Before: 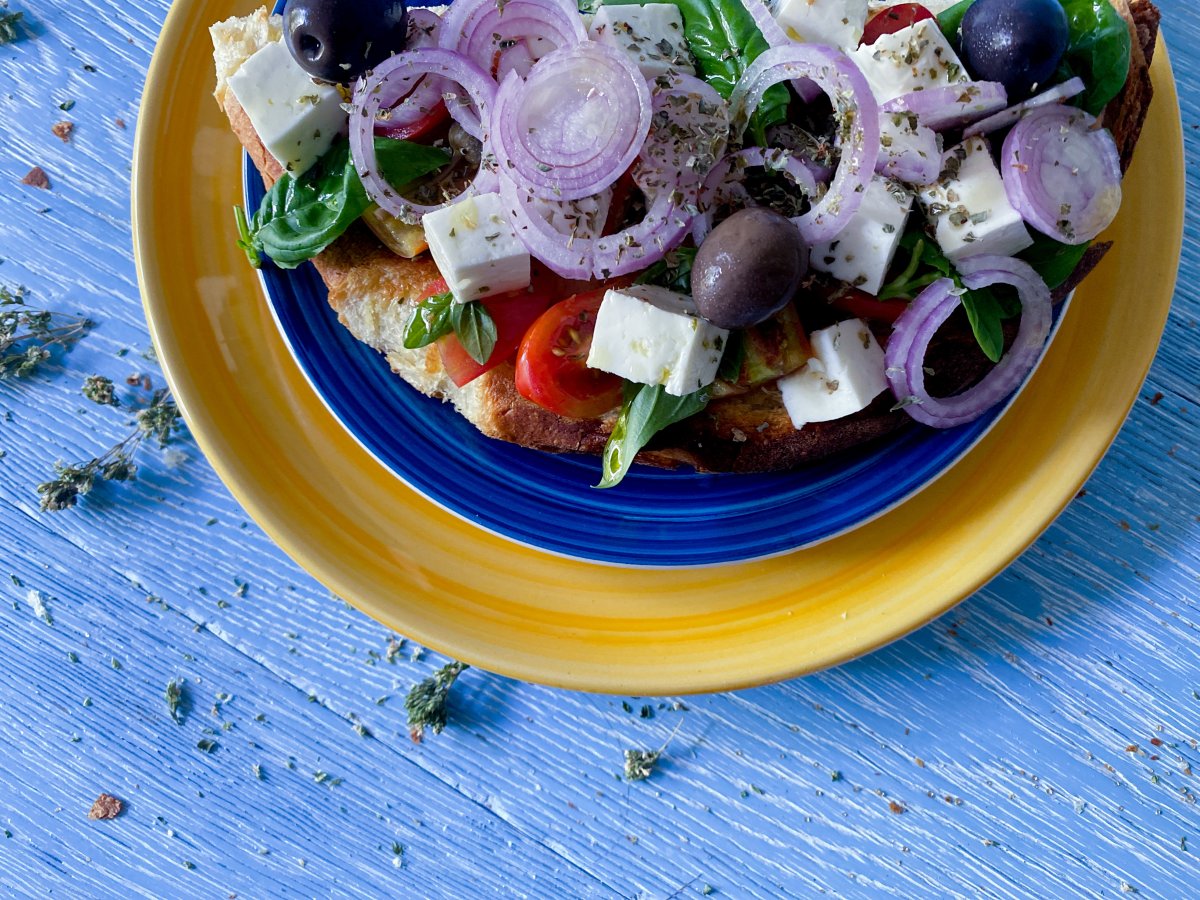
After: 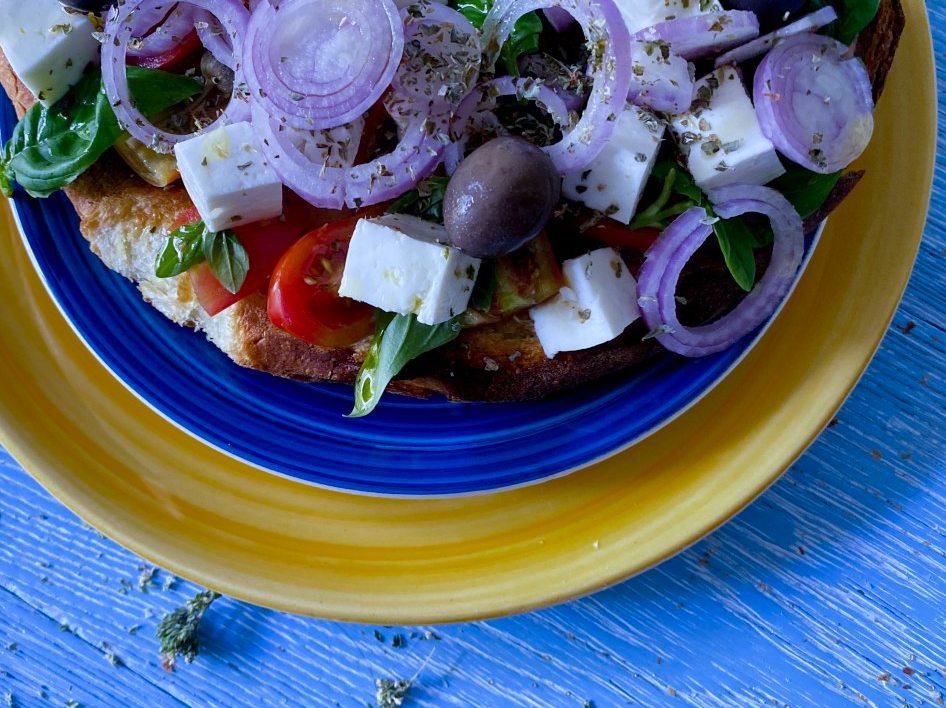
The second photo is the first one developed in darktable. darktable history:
white balance: red 0.948, green 1.02, blue 1.176
crop and rotate: left 20.74%, top 7.912%, right 0.375%, bottom 13.378%
color zones: curves: ch0 [(0, 0.425) (0.143, 0.422) (0.286, 0.42) (0.429, 0.419) (0.571, 0.419) (0.714, 0.42) (0.857, 0.422) (1, 0.425)]
